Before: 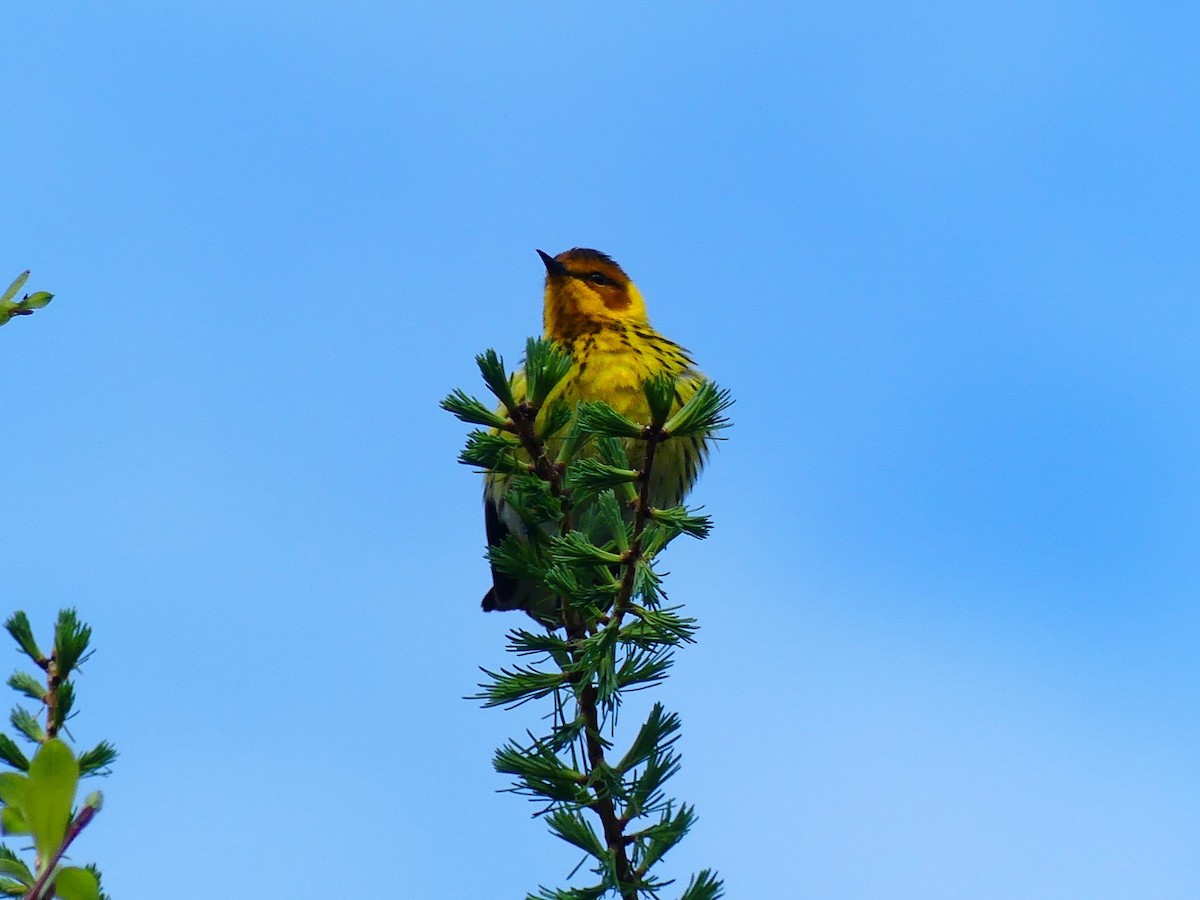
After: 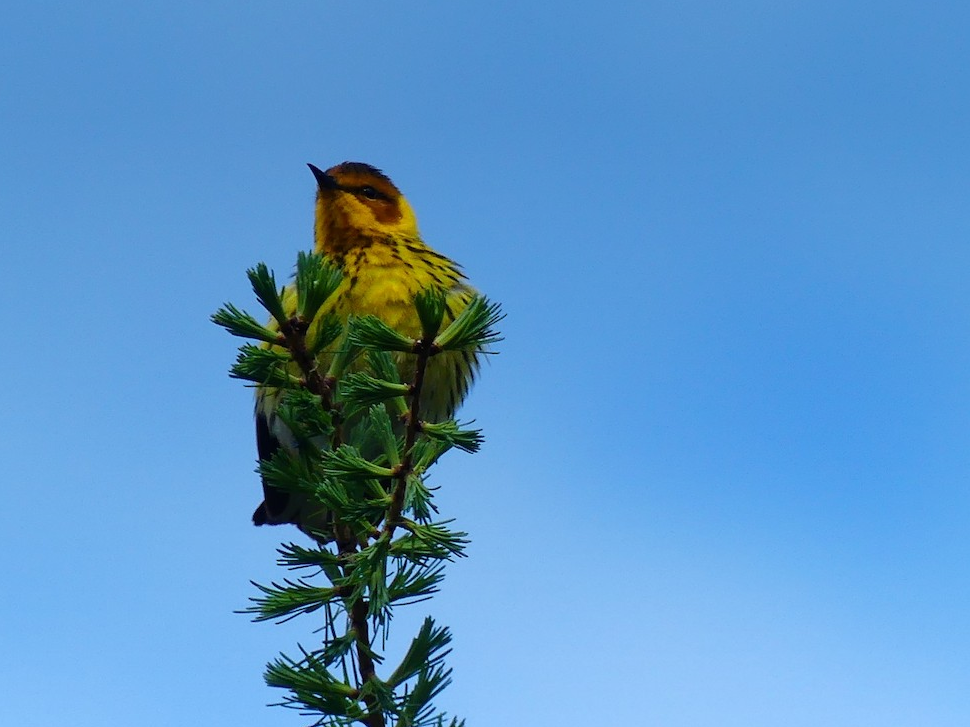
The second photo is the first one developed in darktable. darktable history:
graduated density: rotation -0.352°, offset 57.64
crop: left 19.159%, top 9.58%, bottom 9.58%
